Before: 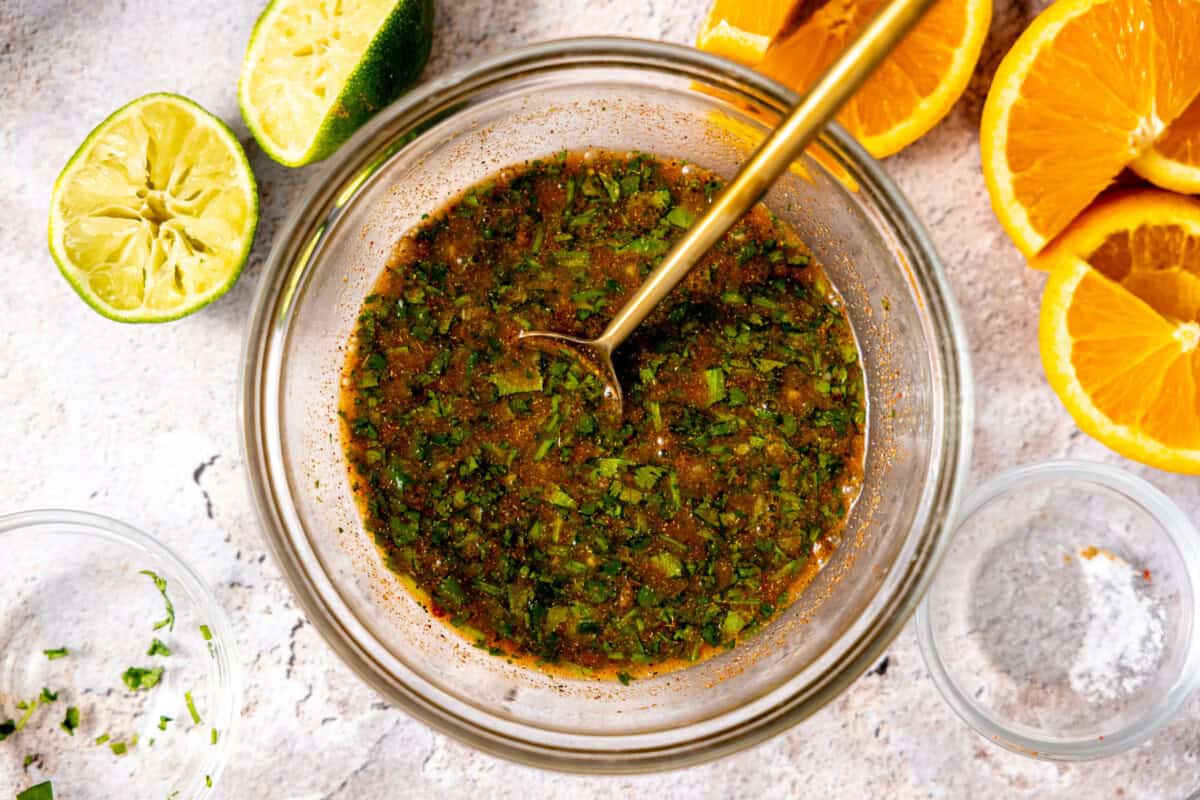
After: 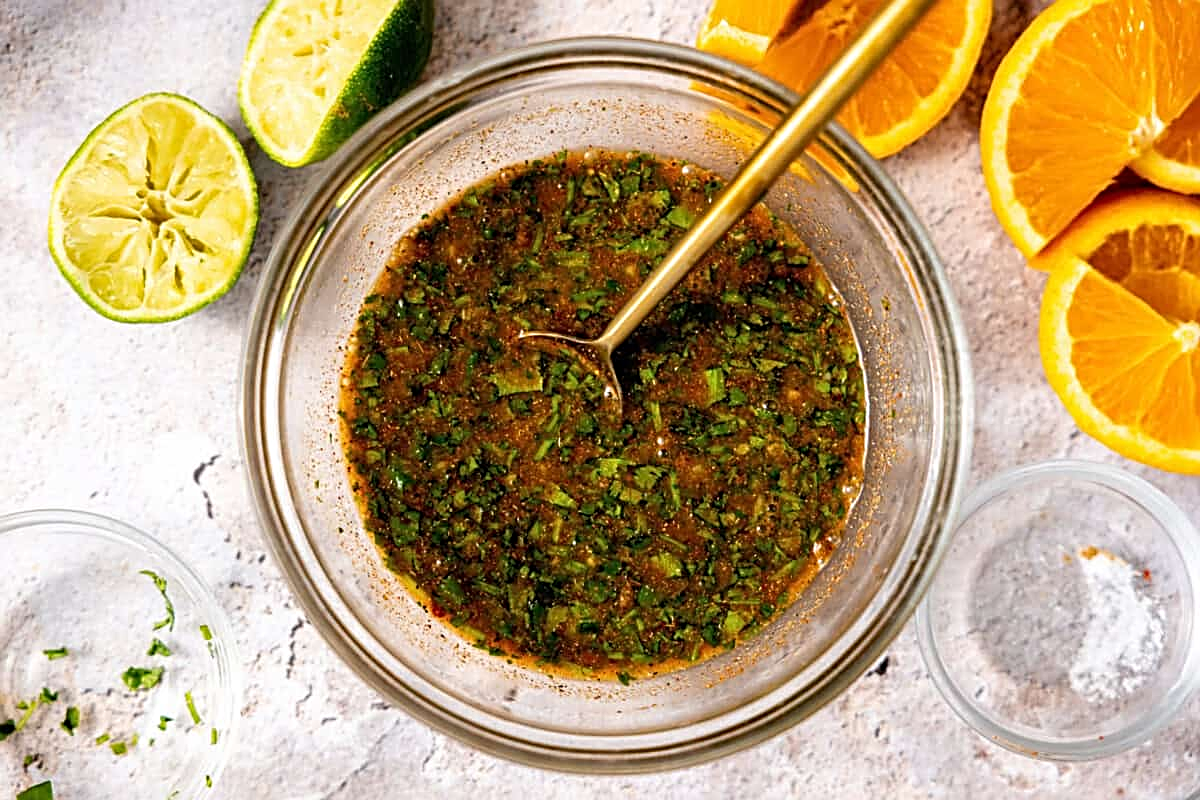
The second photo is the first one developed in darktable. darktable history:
sharpen: radius 2.549, amount 0.642
